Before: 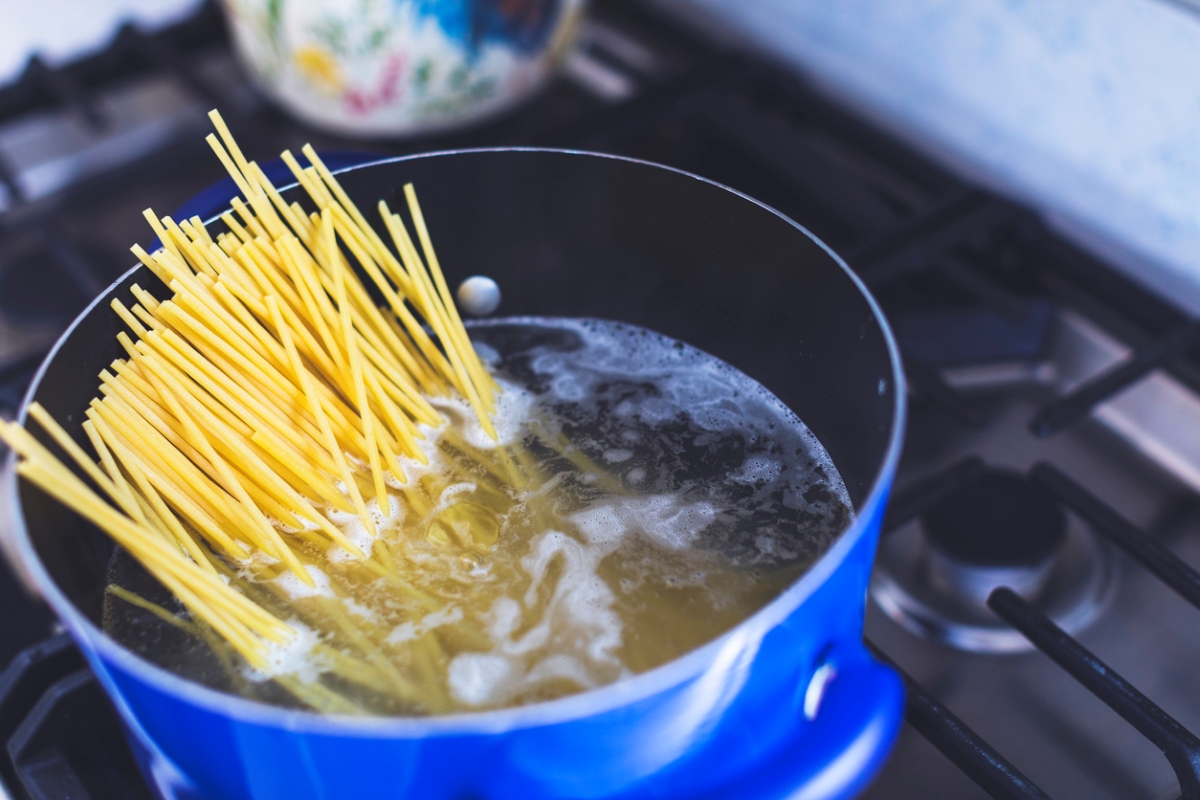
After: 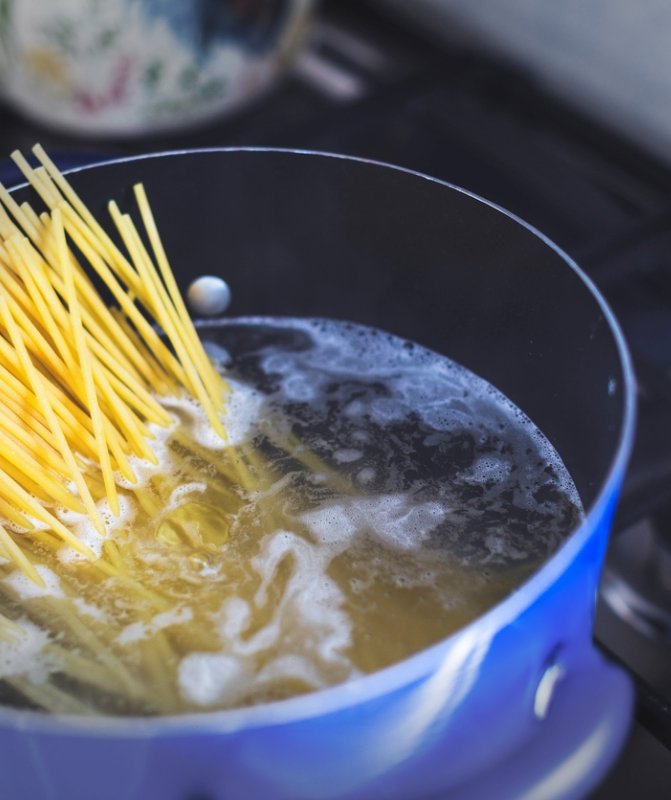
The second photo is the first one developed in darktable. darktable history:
crop and rotate: left 22.545%, right 21.487%
vignetting: fall-off start 90.8%, fall-off radius 38.27%, width/height ratio 1.221, shape 1.29
